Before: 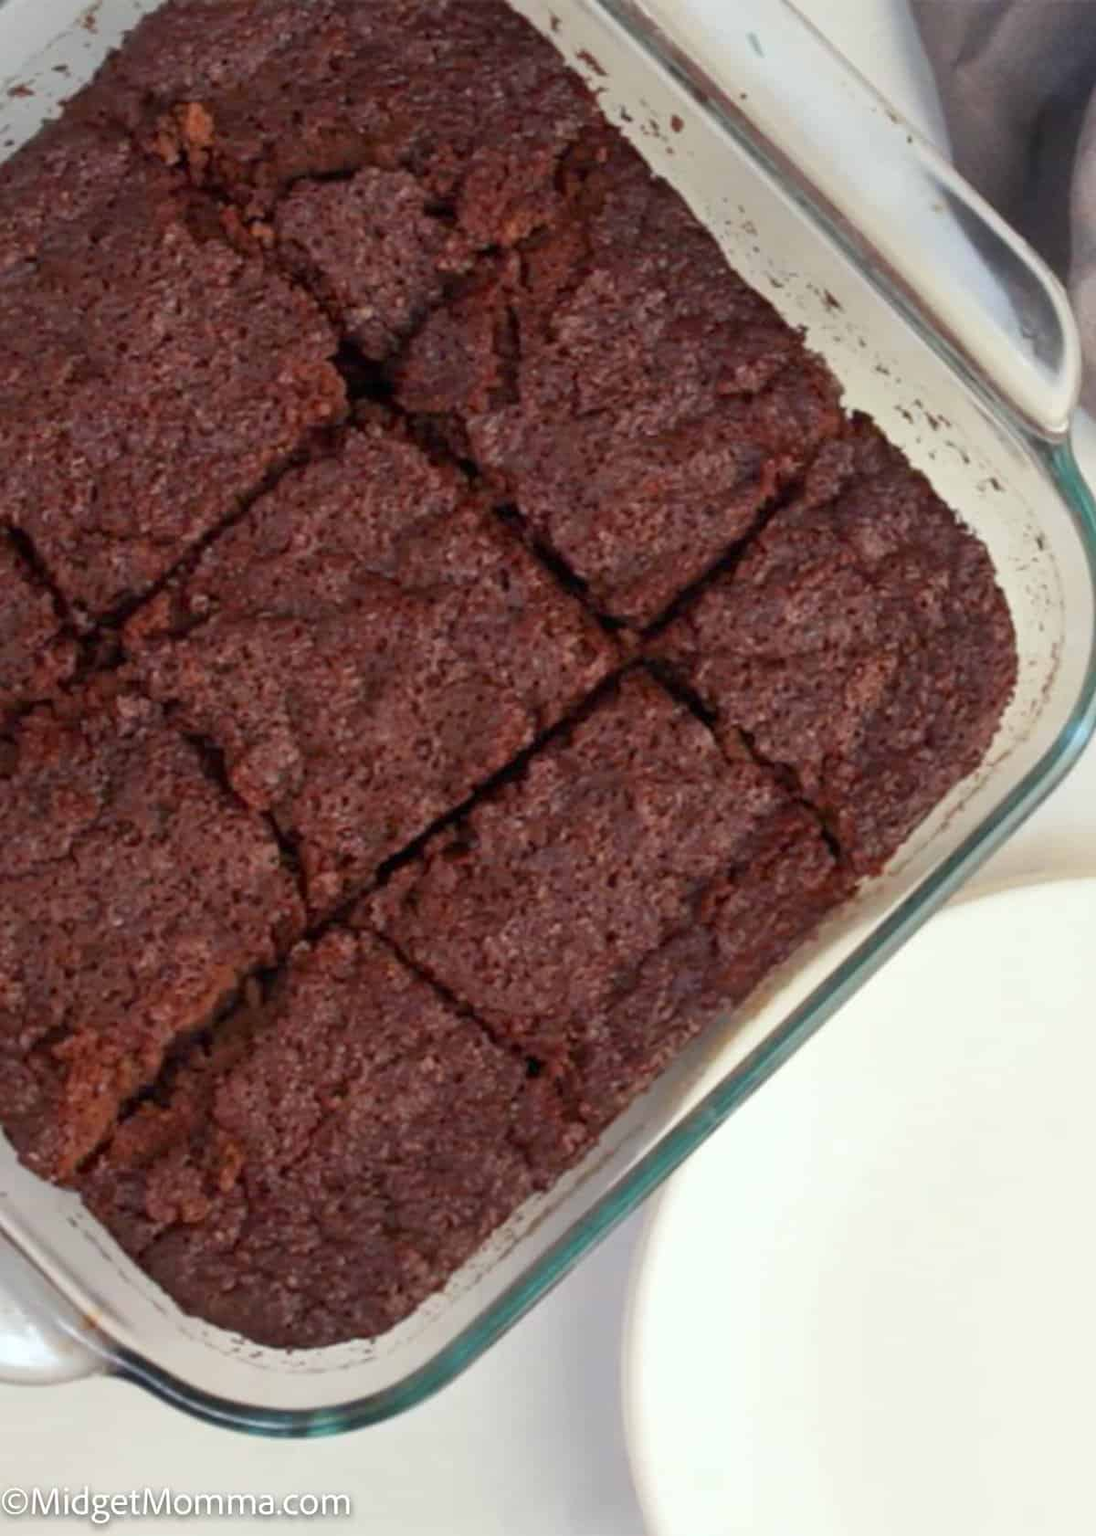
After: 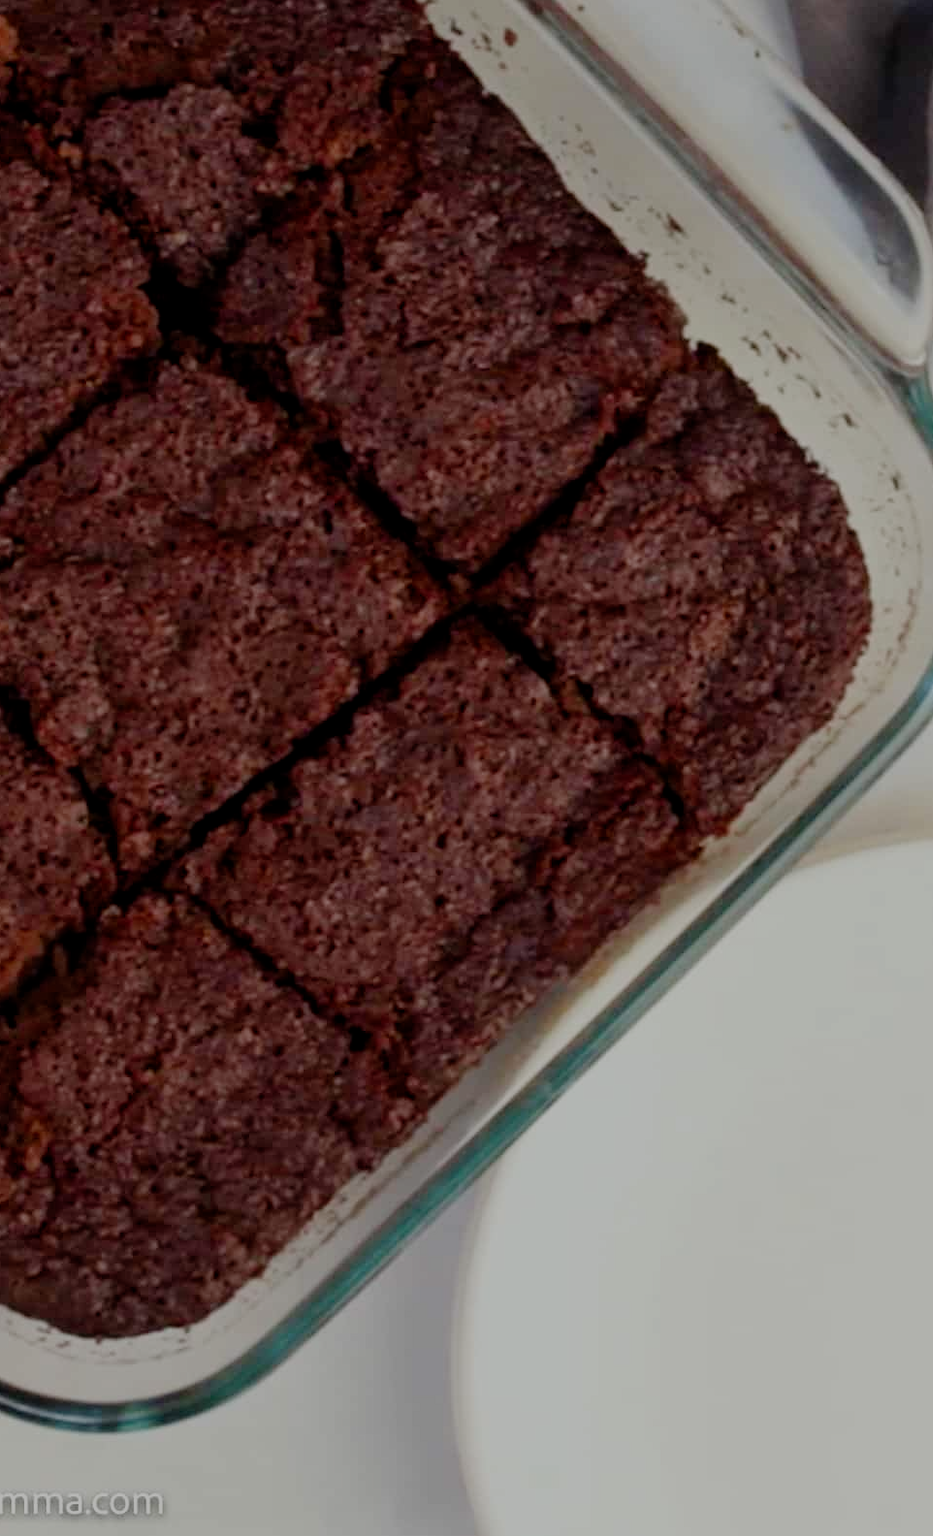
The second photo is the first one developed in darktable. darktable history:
filmic rgb: middle gray luminance 30%, black relative exposure -9 EV, white relative exposure 7 EV, threshold 6 EV, target black luminance 0%, hardness 2.94, latitude 2.04%, contrast 0.963, highlights saturation mix 5%, shadows ↔ highlights balance 12.16%, add noise in highlights 0, preserve chrominance no, color science v3 (2019), use custom middle-gray values true, iterations of high-quality reconstruction 0, contrast in highlights soft, enable highlight reconstruction true
crop and rotate: left 17.959%, top 5.771%, right 1.742%
